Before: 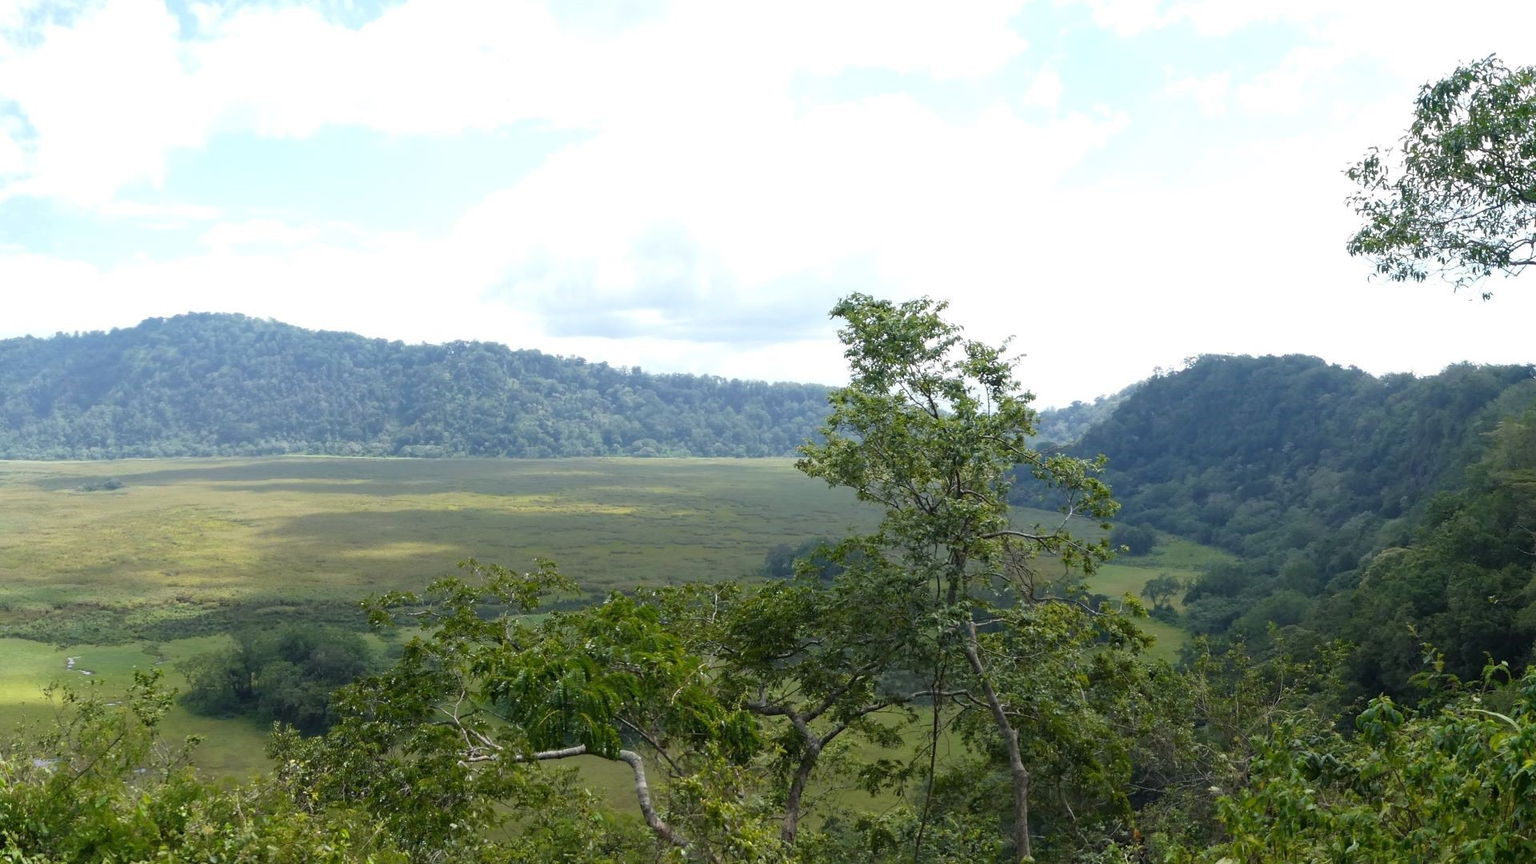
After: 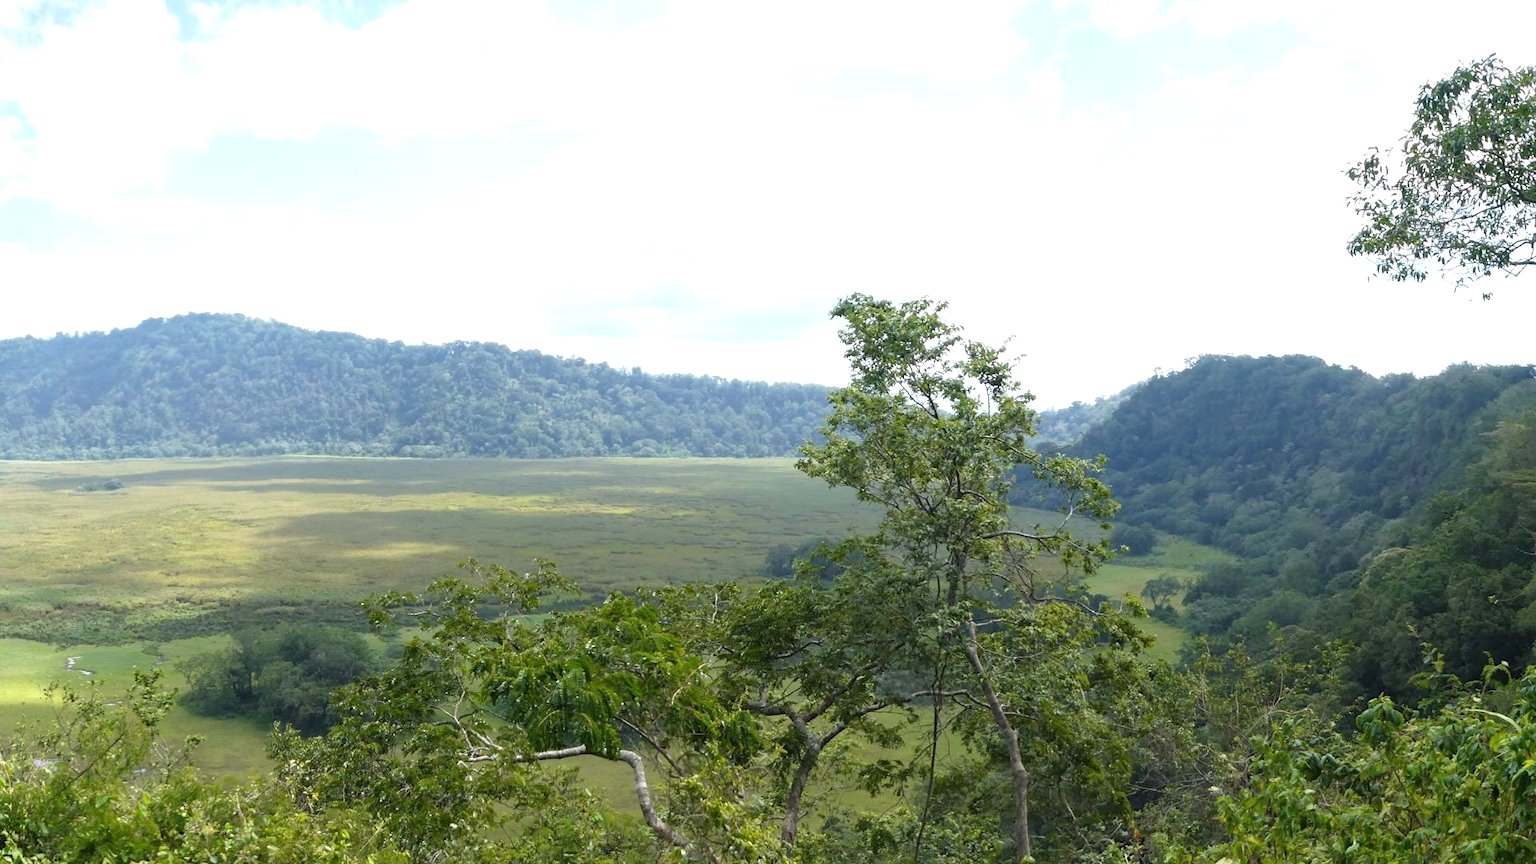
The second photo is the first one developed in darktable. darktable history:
graduated density: on, module defaults
exposure: exposure 0.648 EV, compensate highlight preservation false
